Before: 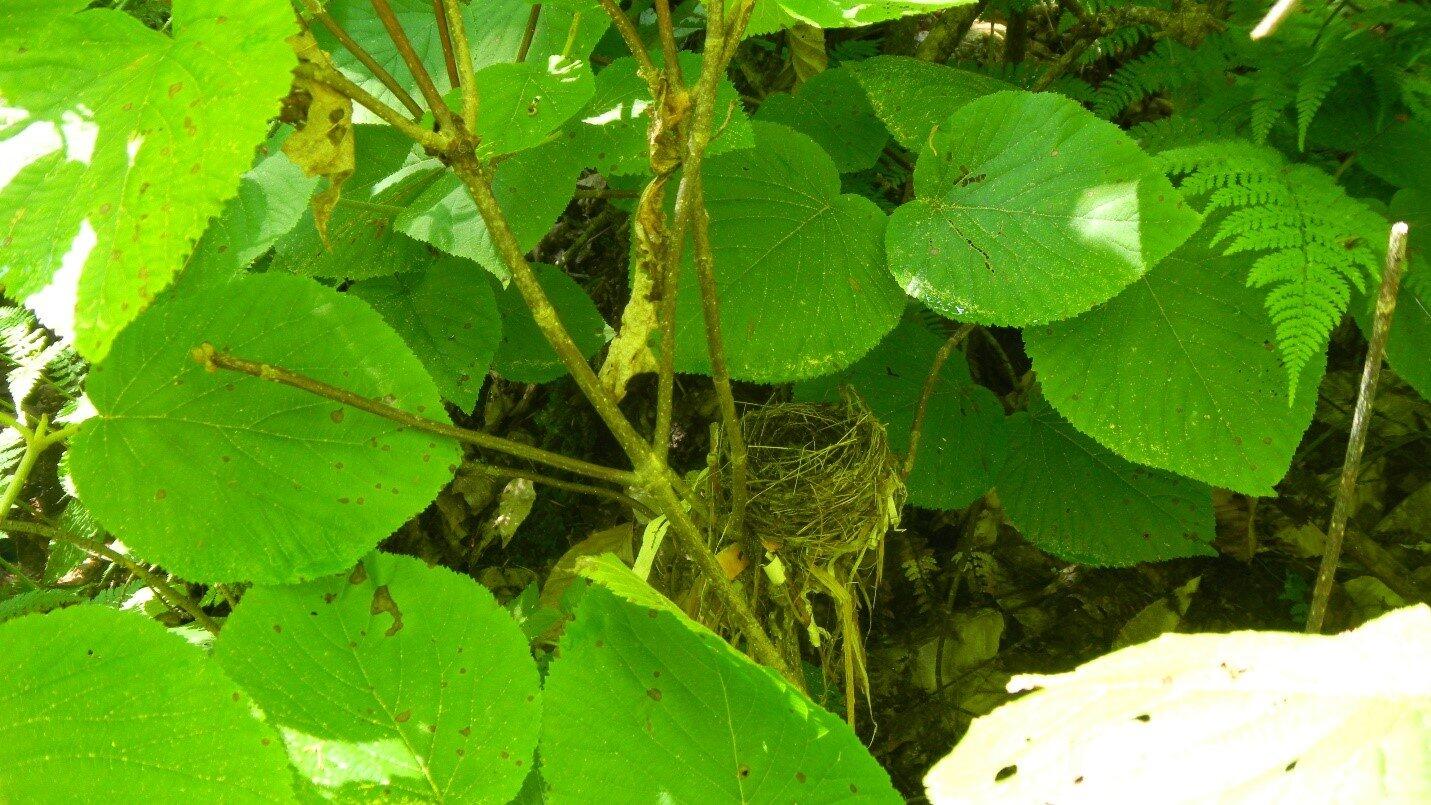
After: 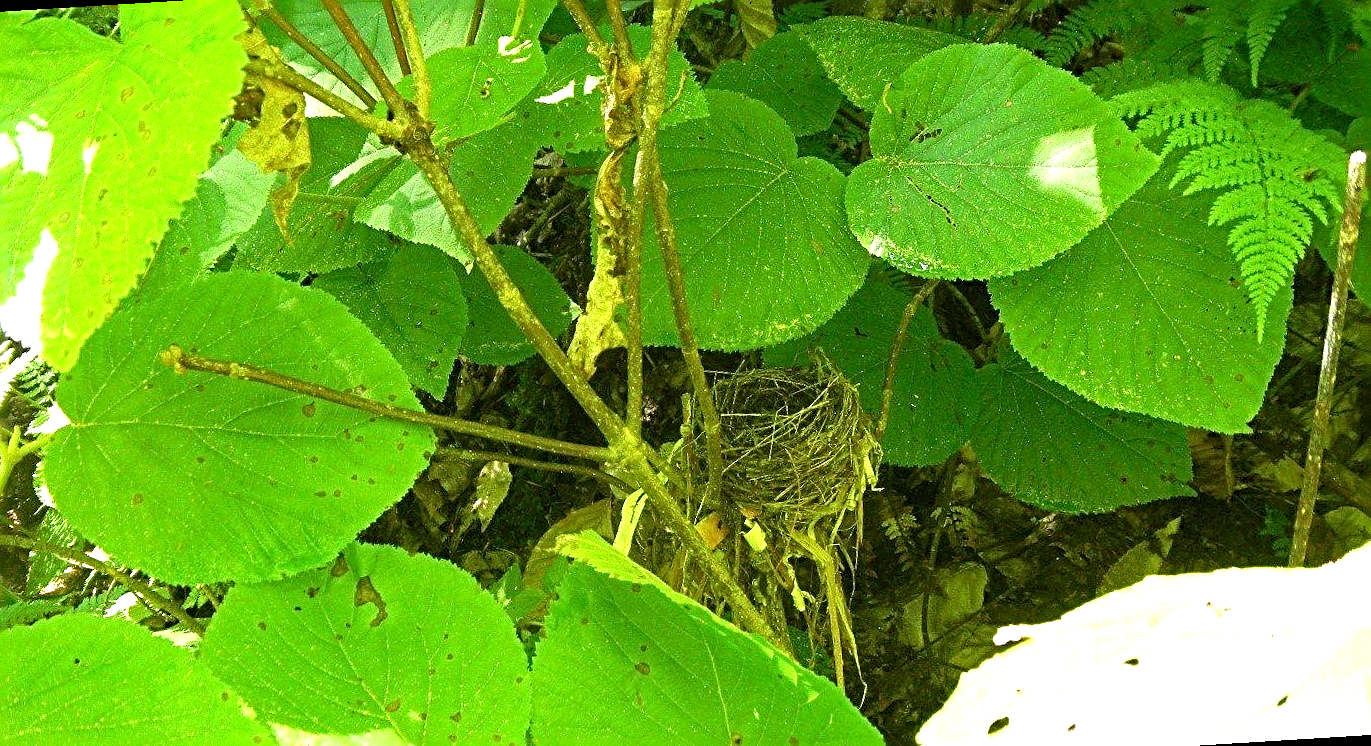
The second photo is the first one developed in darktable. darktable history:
sharpen: radius 3.025, amount 0.757
exposure: black level correction 0.001, exposure 0.5 EV, compensate exposure bias true, compensate highlight preservation false
rotate and perspective: rotation -3.52°, crop left 0.036, crop right 0.964, crop top 0.081, crop bottom 0.919
